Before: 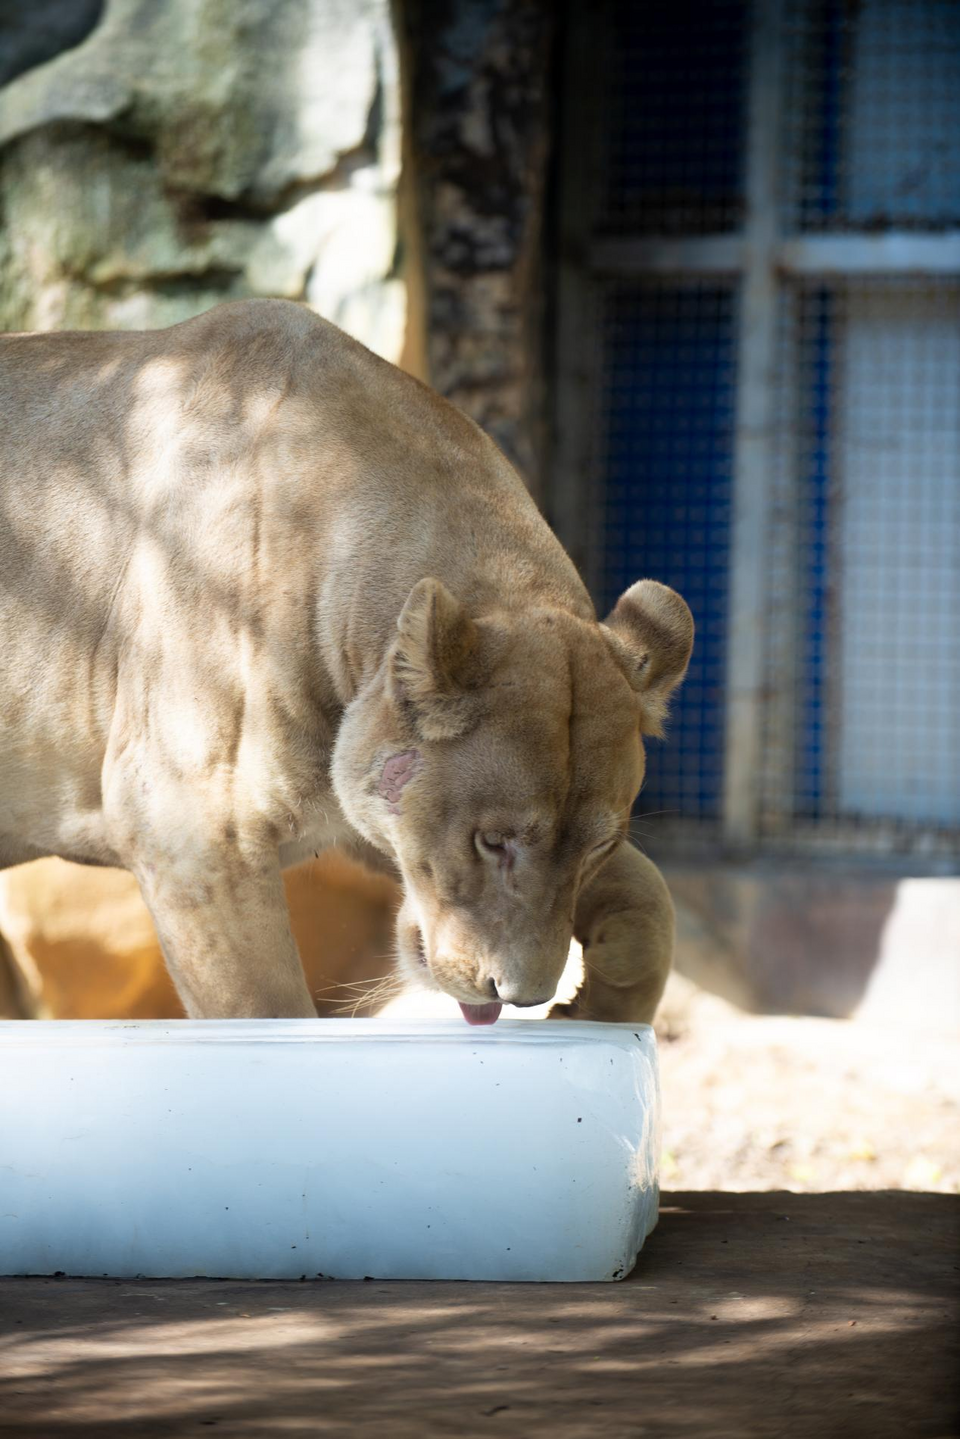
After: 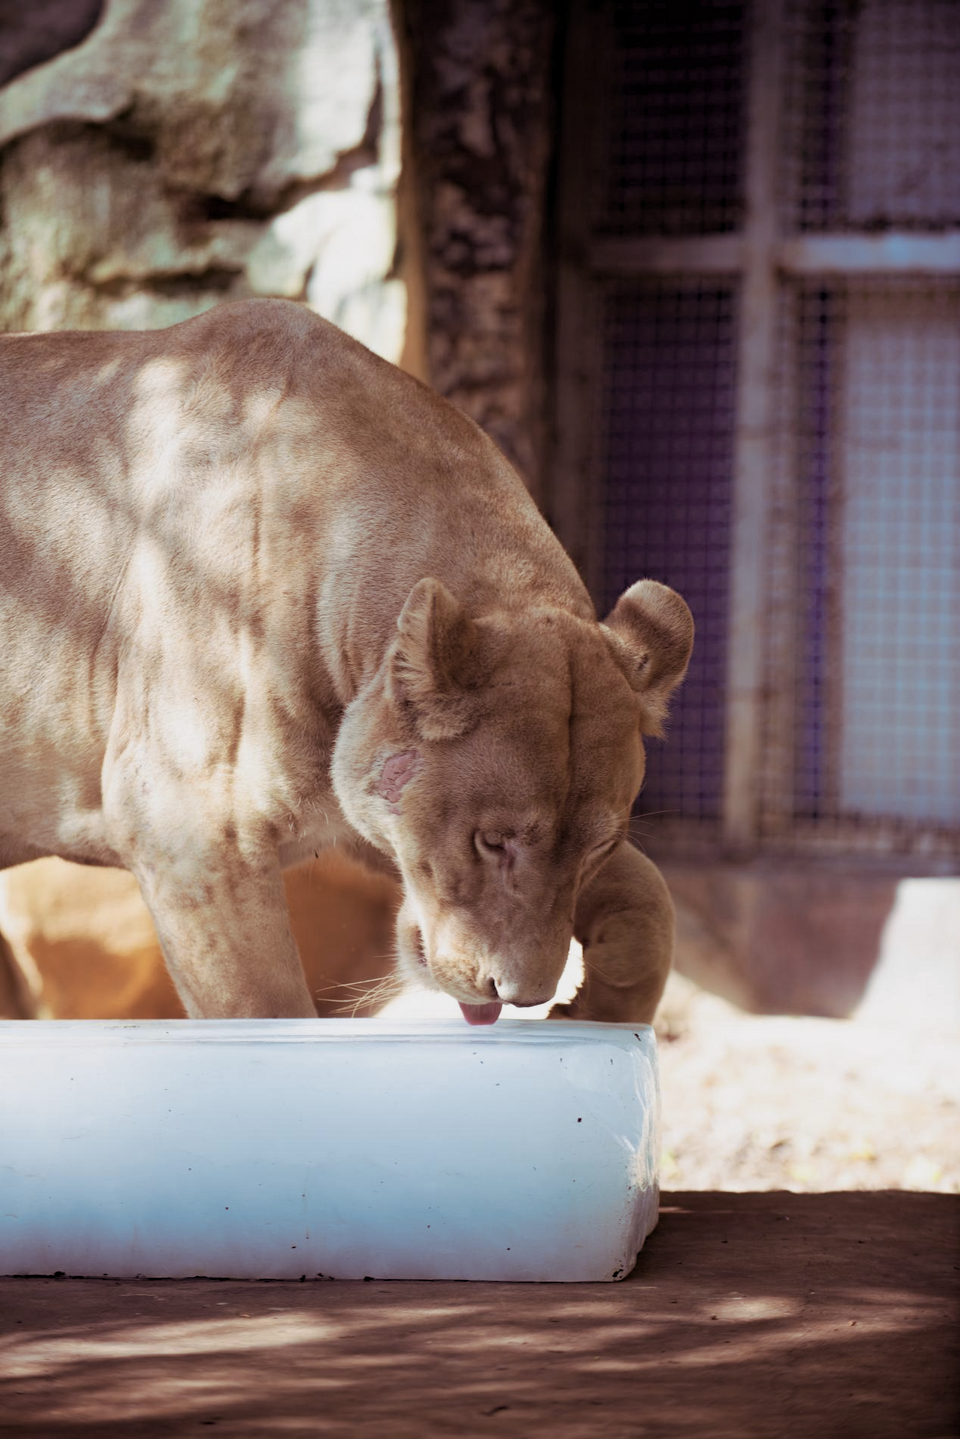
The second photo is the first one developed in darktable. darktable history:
haze removal: compatibility mode true, adaptive false
color balance rgb: shadows lift › chroma 1%, shadows lift › hue 113°, highlights gain › chroma 0.2%, highlights gain › hue 333°, perceptual saturation grading › global saturation 20%, perceptual saturation grading › highlights -50%, perceptual saturation grading › shadows 25%, contrast -10%
split-toning: shadows › saturation 0.41, highlights › saturation 0, compress 33.55%
